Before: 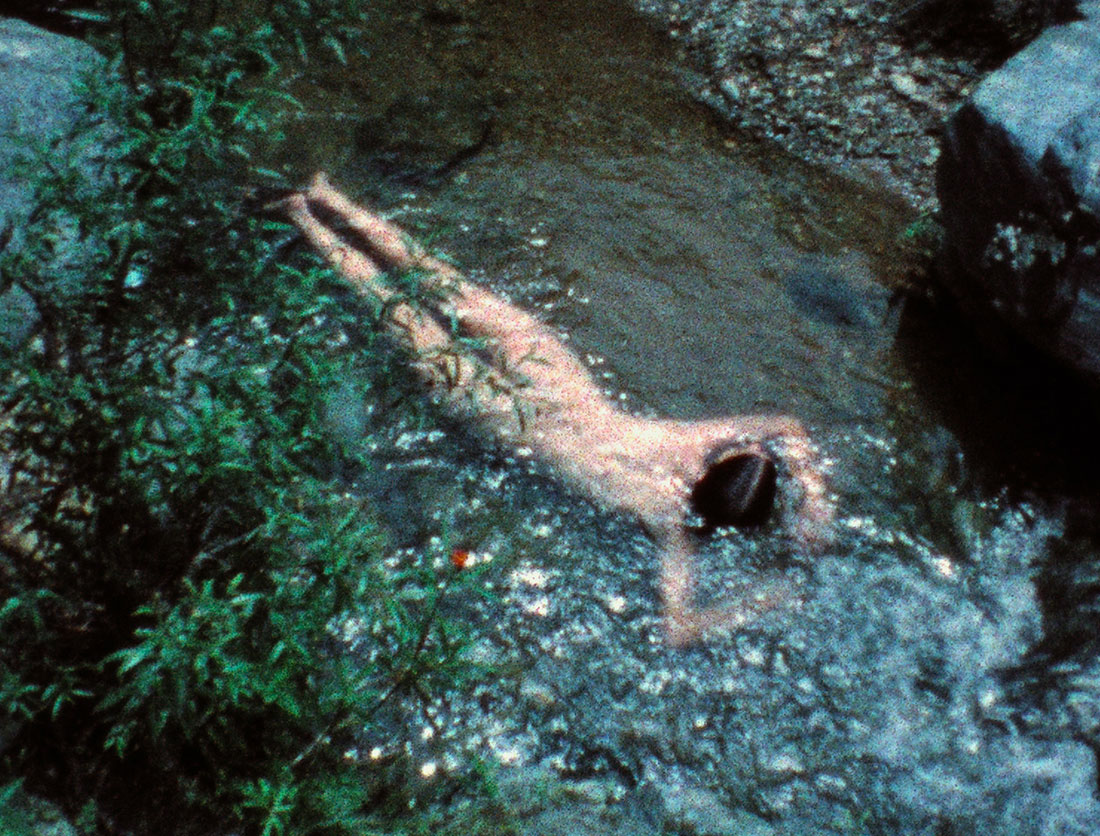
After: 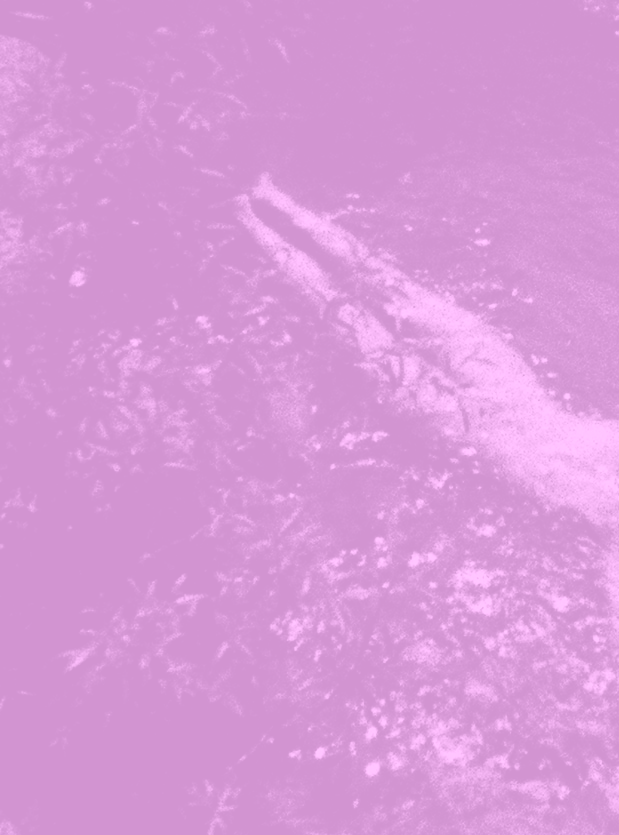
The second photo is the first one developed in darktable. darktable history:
color balance: mode lift, gamma, gain (sRGB), lift [0.997, 0.979, 1.021, 1.011], gamma [1, 1.084, 0.916, 0.998], gain [1, 0.87, 1.13, 1.101], contrast 4.55%, contrast fulcrum 38.24%, output saturation 104.09%
exposure: exposure -2.002 EV, compensate highlight preservation false
color contrast: green-magenta contrast 0.85, blue-yellow contrast 1.25, unbound 0
tone curve: curves: ch0 [(0, 0) (0.003, 0.041) (0.011, 0.042) (0.025, 0.041) (0.044, 0.043) (0.069, 0.048) (0.1, 0.059) (0.136, 0.079) (0.177, 0.107) (0.224, 0.152) (0.277, 0.235) (0.335, 0.331) (0.399, 0.427) (0.468, 0.512) (0.543, 0.595) (0.623, 0.668) (0.709, 0.736) (0.801, 0.813) (0.898, 0.891) (1, 1)], preserve colors none
crop: left 5.114%, right 38.589%
colorize: hue 331.2°, saturation 69%, source mix 30.28%, lightness 69.02%, version 1
color calibration: x 0.37, y 0.382, temperature 4313.32 K
contrast brightness saturation: contrast 0.07
